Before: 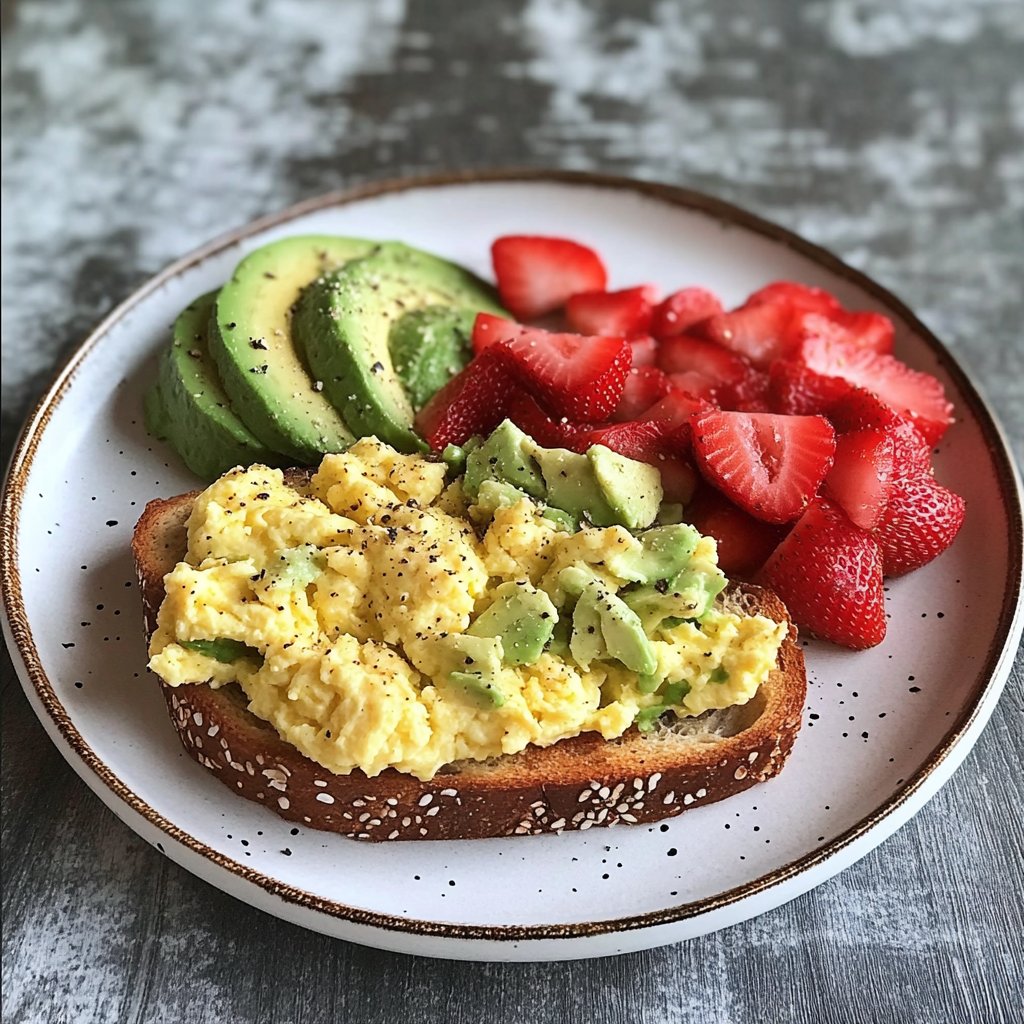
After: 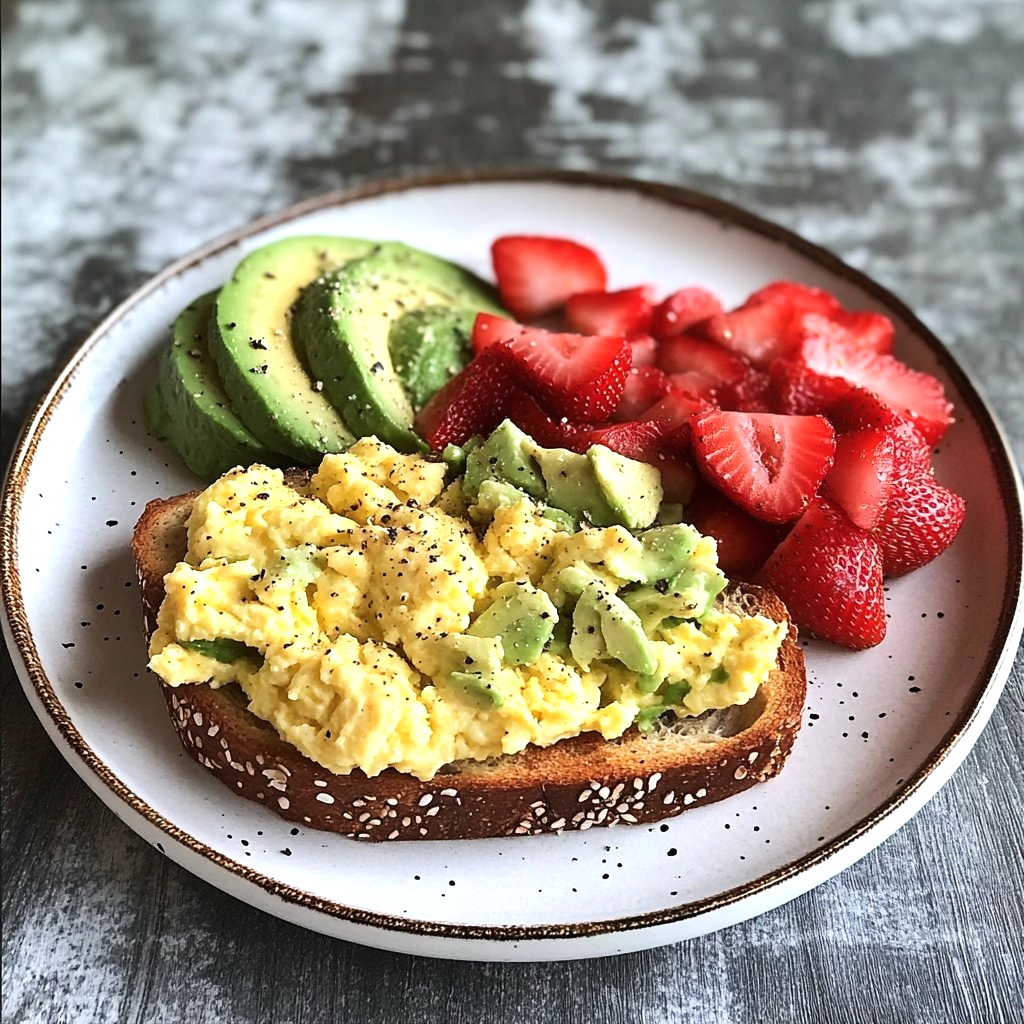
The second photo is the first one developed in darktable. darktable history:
tone equalizer: -8 EV -0.388 EV, -7 EV -0.366 EV, -6 EV -0.313 EV, -5 EV -0.192 EV, -3 EV 0.223 EV, -2 EV 0.337 EV, -1 EV 0.367 EV, +0 EV 0.427 EV, edges refinement/feathering 500, mask exposure compensation -1.57 EV, preserve details no
